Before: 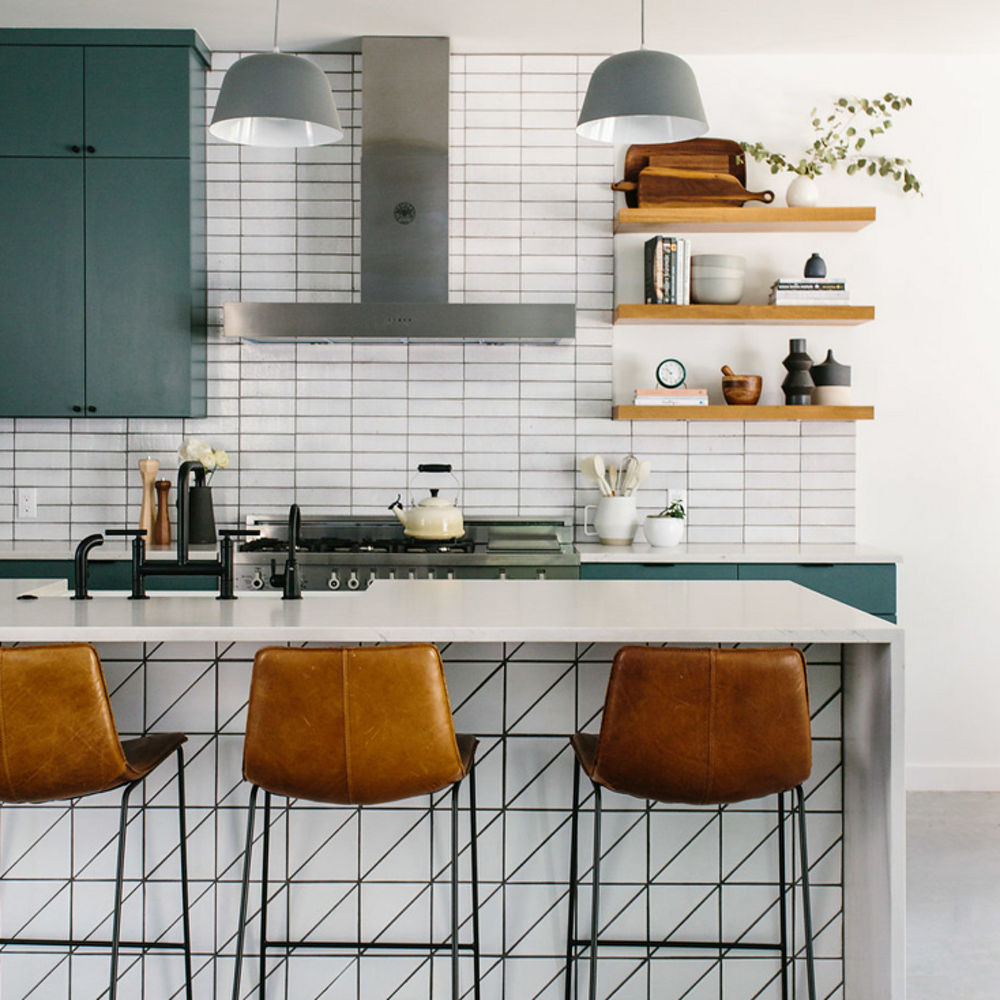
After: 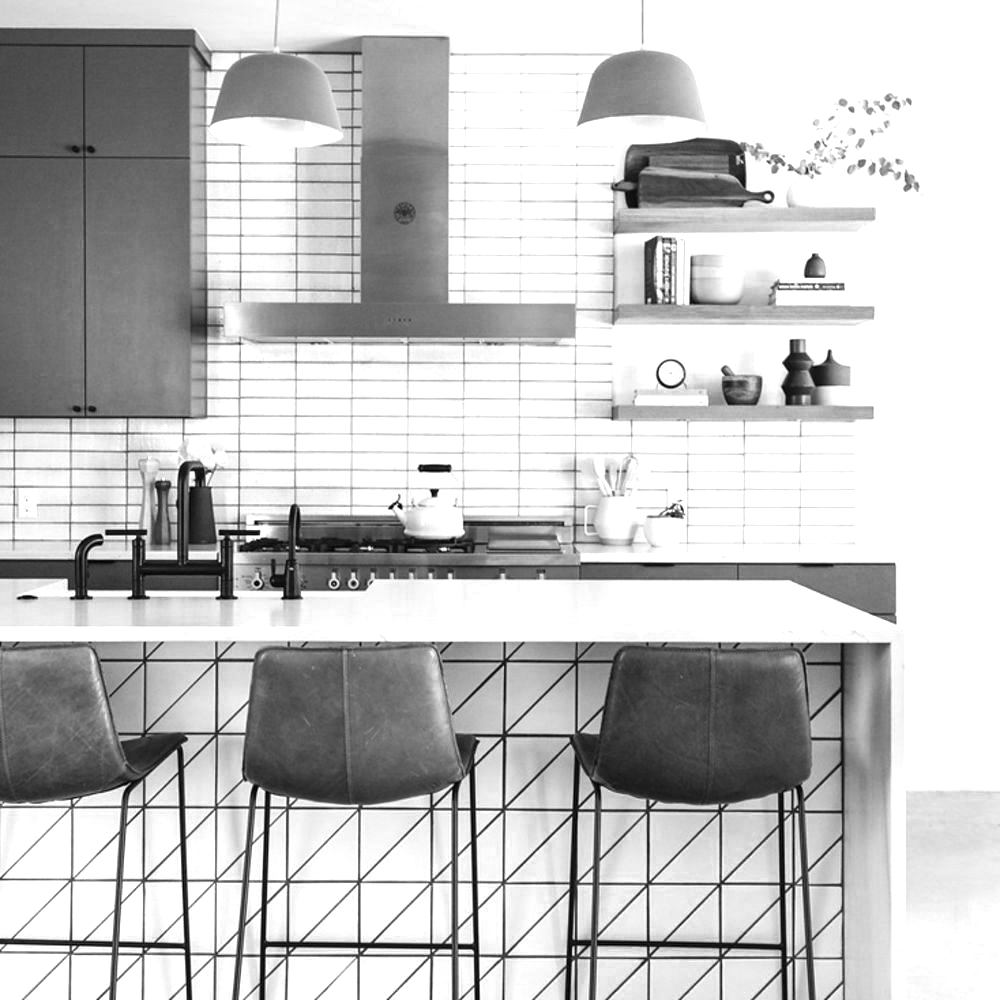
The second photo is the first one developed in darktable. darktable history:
color zones: curves: ch0 [(0, 0.5) (0.125, 0.4) (0.25, 0.5) (0.375, 0.4) (0.5, 0.4) (0.625, 0.6) (0.75, 0.6) (0.875, 0.5)]; ch1 [(0, 0.35) (0.125, 0.45) (0.25, 0.35) (0.375, 0.35) (0.5, 0.35) (0.625, 0.35) (0.75, 0.45) (0.875, 0.35)]; ch2 [(0, 0.6) (0.125, 0.5) (0.25, 0.5) (0.375, 0.6) (0.5, 0.6) (0.625, 0.5) (0.75, 0.5) (0.875, 0.5)]
exposure: exposure 1 EV, compensate highlight preservation false
monochrome: a 30.25, b 92.03
